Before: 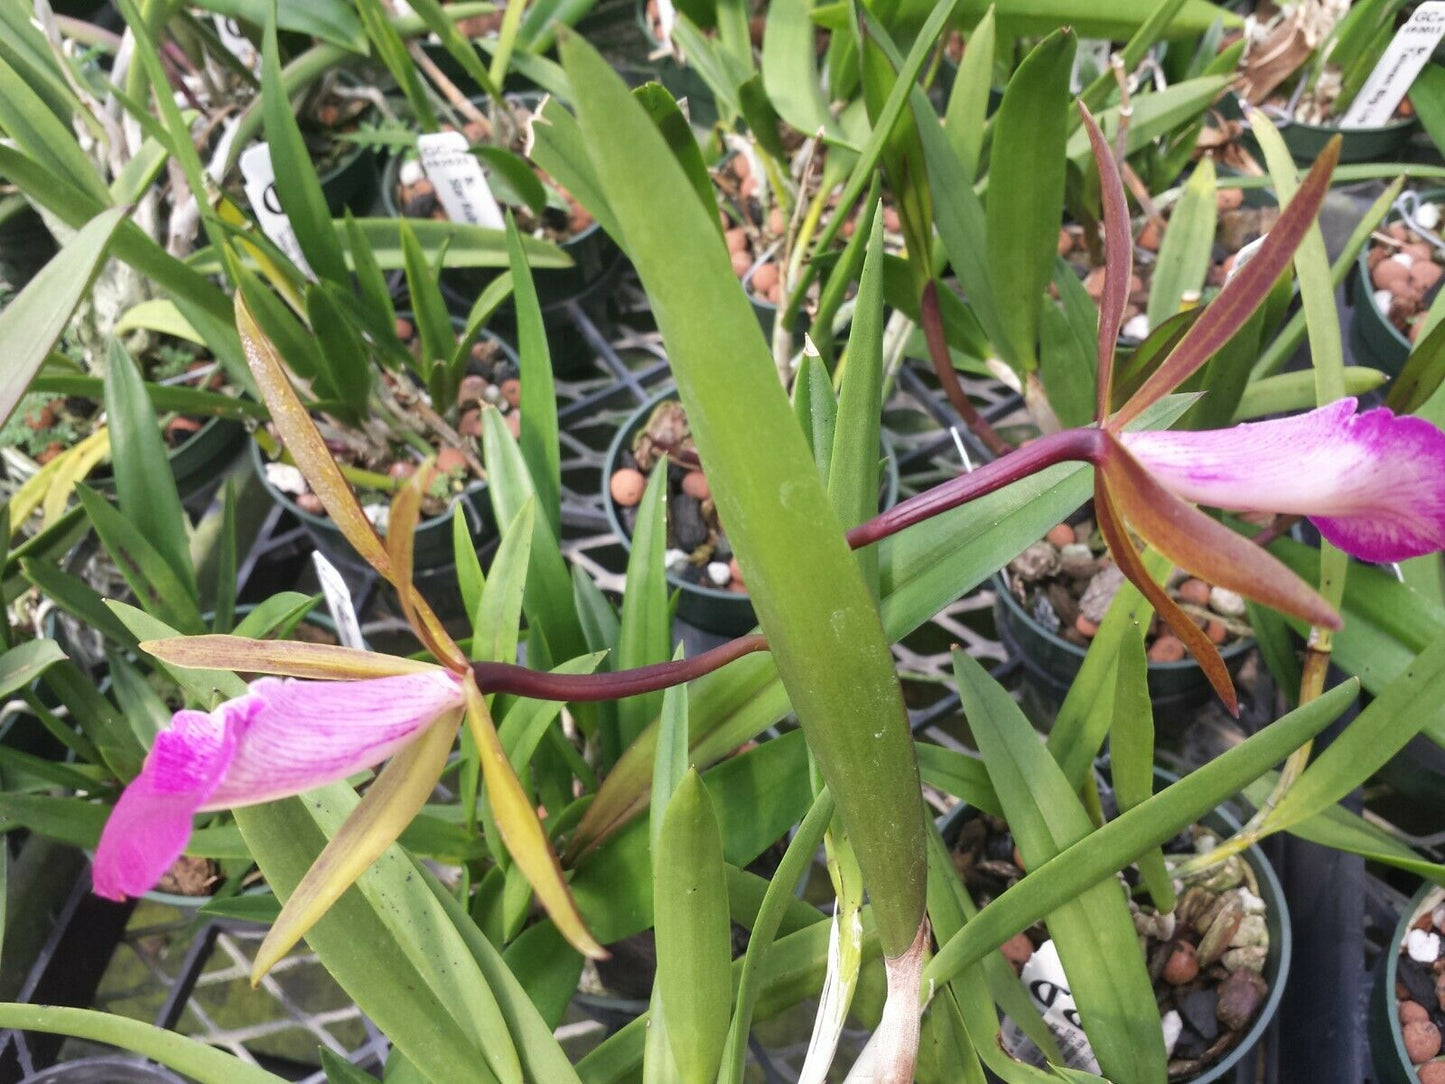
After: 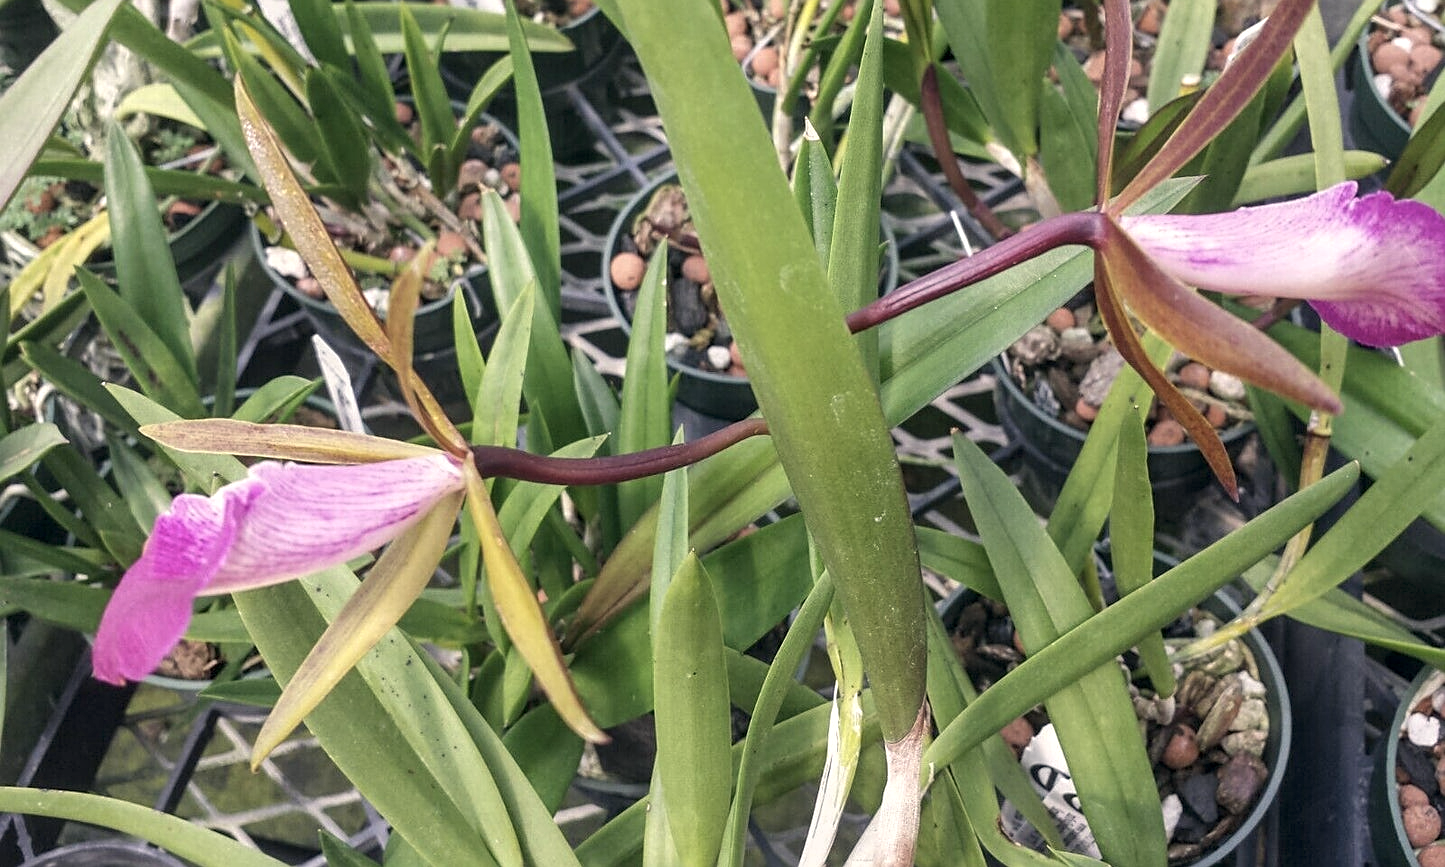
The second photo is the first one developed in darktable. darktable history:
local contrast: on, module defaults
color correction: highlights a* 2.75, highlights b* 5, shadows a* -2.04, shadows b* -4.84, saturation 0.8
crop and rotate: top 19.998%
sharpen: on, module defaults
